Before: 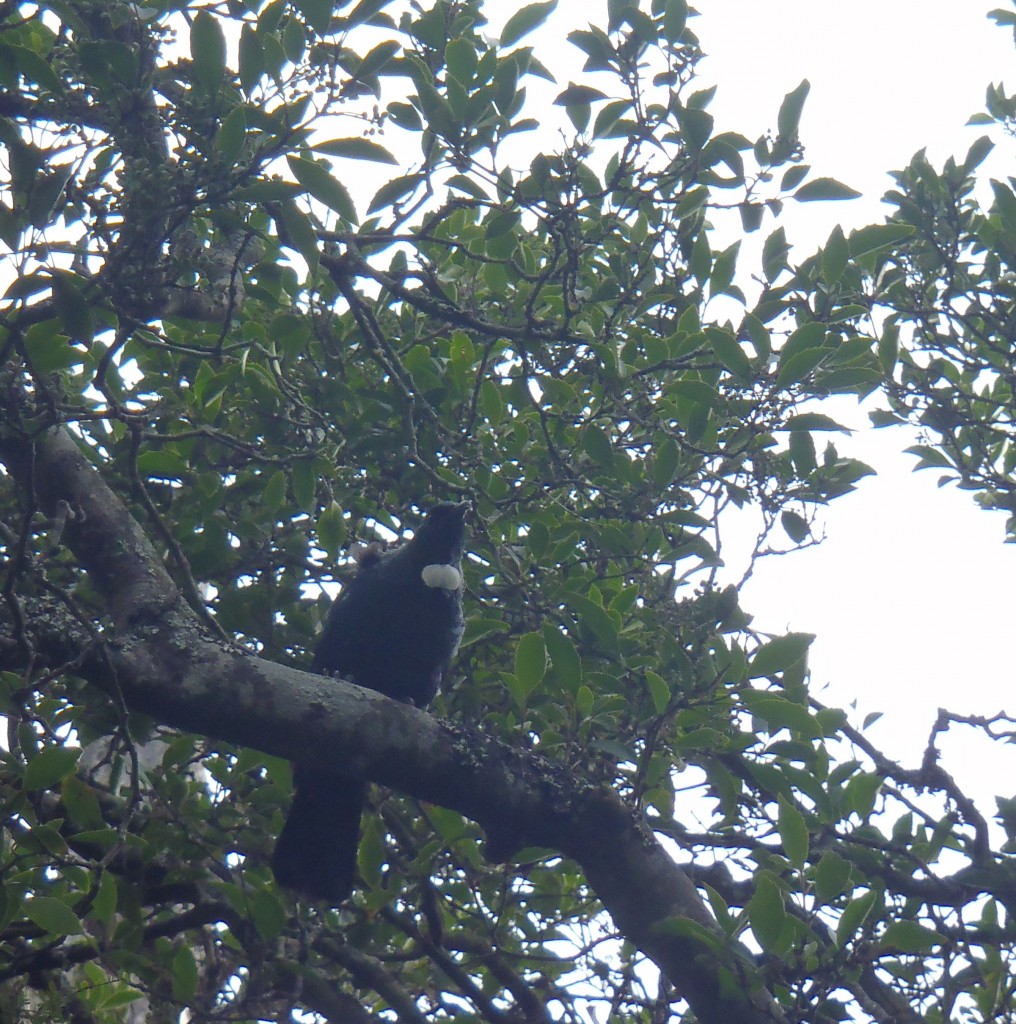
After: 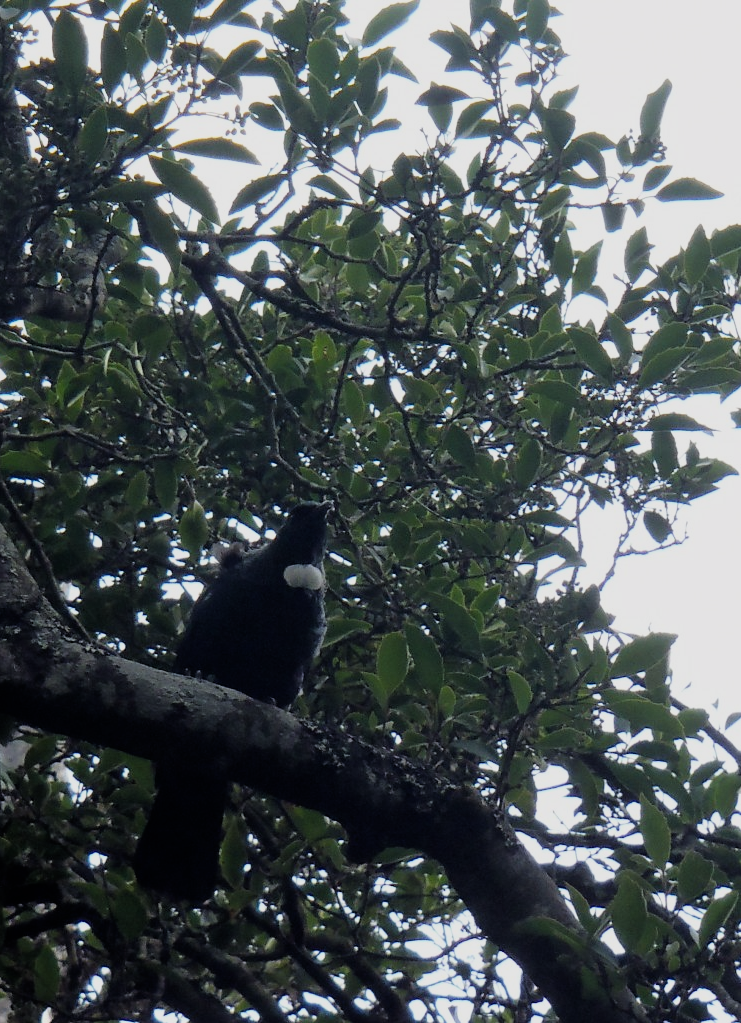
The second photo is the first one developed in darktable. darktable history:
exposure: black level correction 0.006, exposure -0.226 EV, compensate exposure bias true, compensate highlight preservation false
filmic rgb: black relative exposure -5.02 EV, white relative exposure 3.56 EV, hardness 3.19, contrast 1.409, highlights saturation mix -30.36%
crop: left 13.61%, top 0%, right 13.409%
